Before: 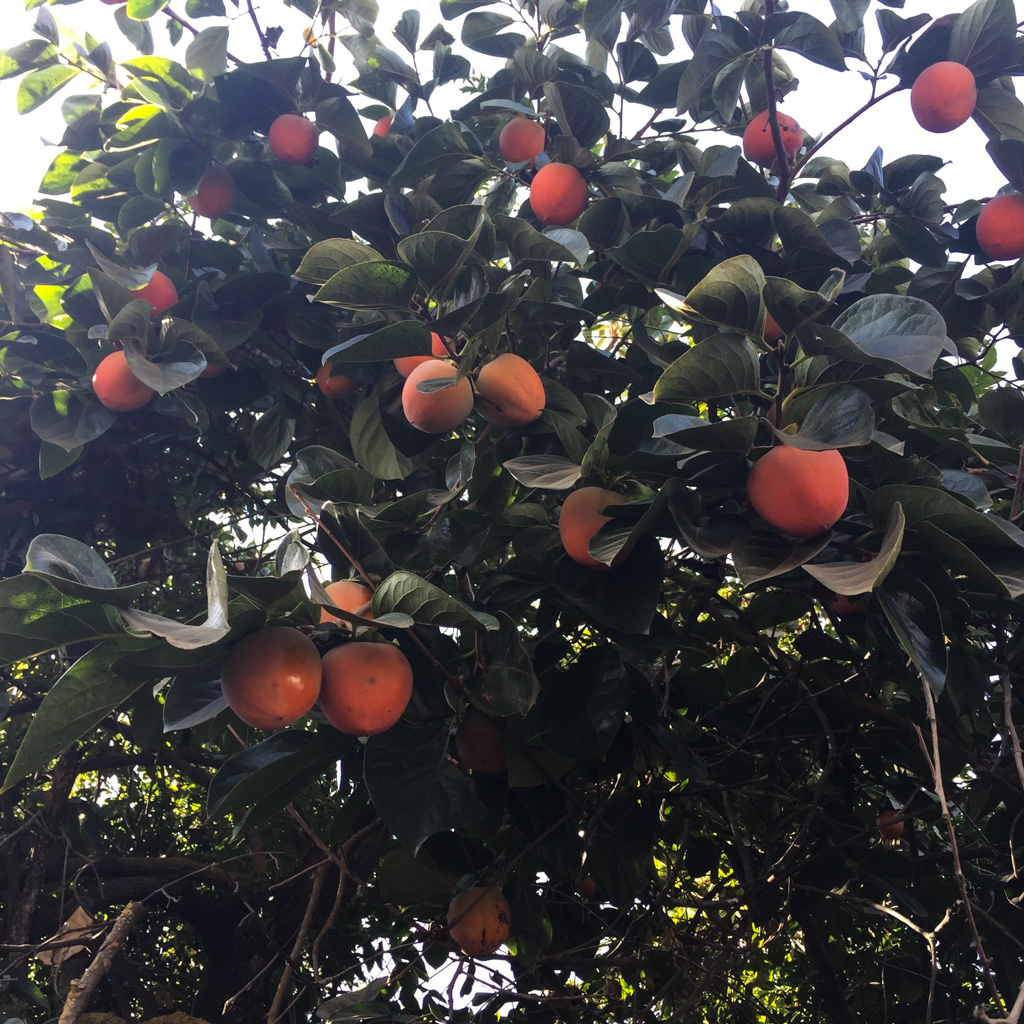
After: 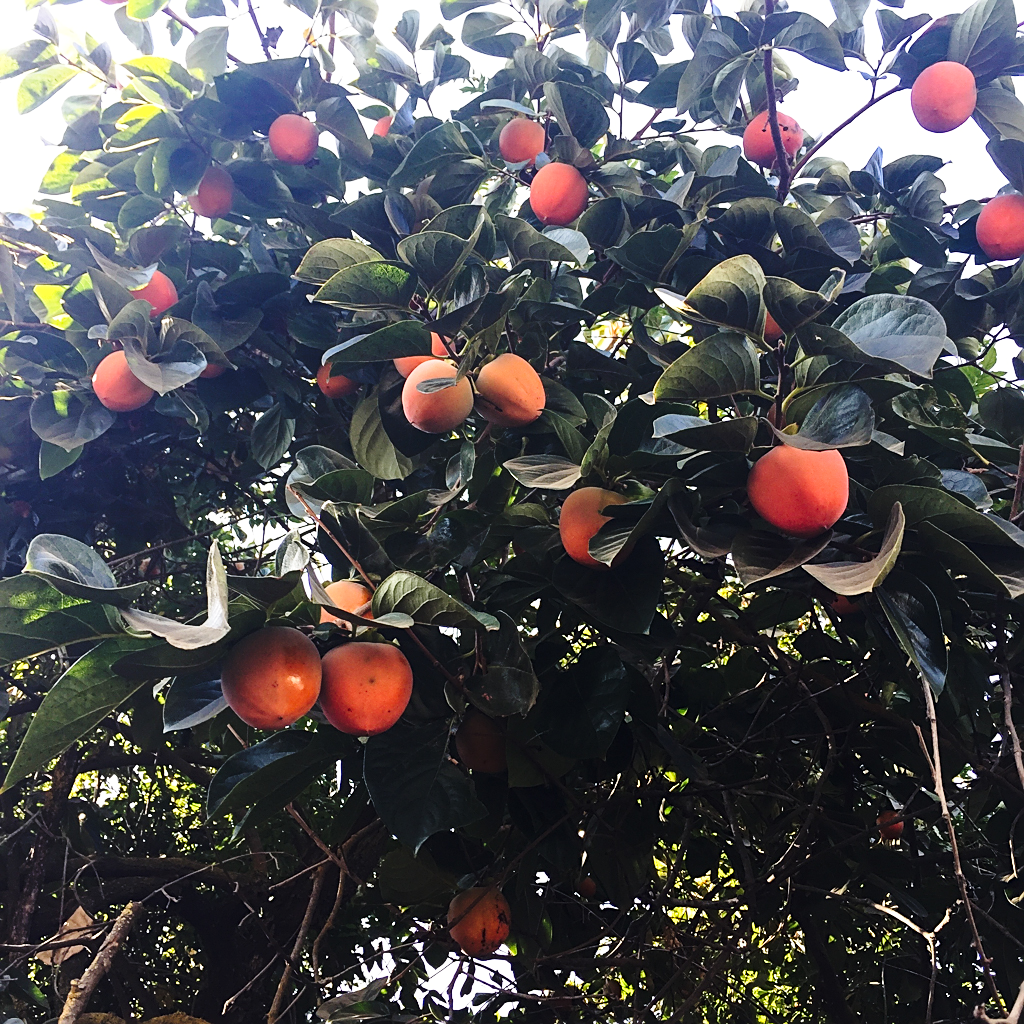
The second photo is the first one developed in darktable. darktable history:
contrast brightness saturation: contrast 0.1, brightness 0.03, saturation 0.09
base curve: curves: ch0 [(0, 0) (0.028, 0.03) (0.121, 0.232) (0.46, 0.748) (0.859, 0.968) (1, 1)], preserve colors none
sharpen: on, module defaults
